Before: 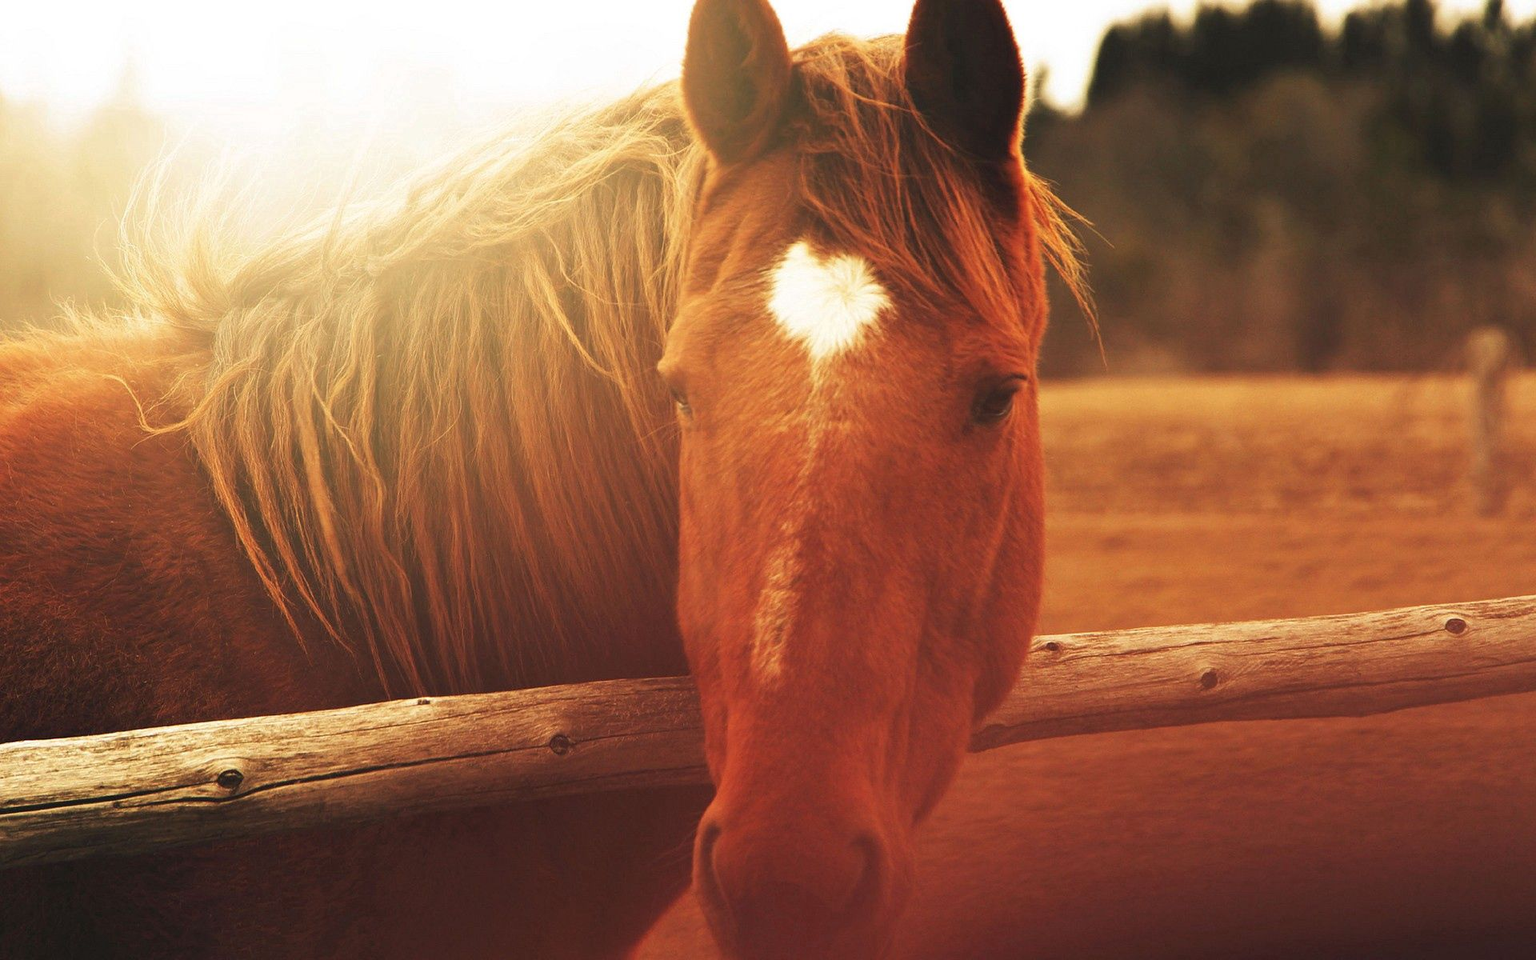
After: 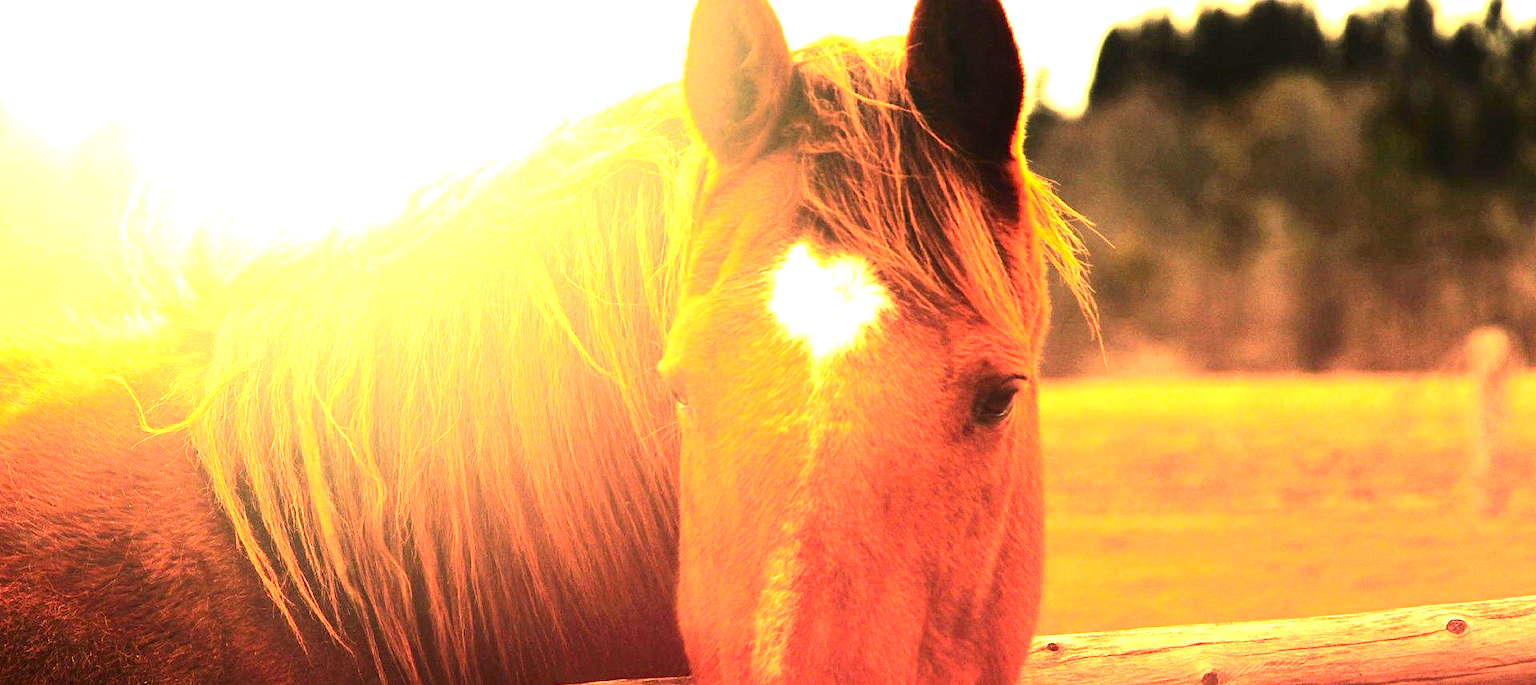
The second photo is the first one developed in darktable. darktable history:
exposure: black level correction 0.001, exposure 0.956 EV, compensate highlight preservation false
crop: right 0%, bottom 28.537%
tone equalizer: -8 EV -0.749 EV, -7 EV -0.733 EV, -6 EV -0.574 EV, -5 EV -0.362 EV, -3 EV 0.401 EV, -2 EV 0.6 EV, -1 EV 0.701 EV, +0 EV 0.777 EV
color balance rgb: perceptual saturation grading › global saturation 0.862%, global vibrance 20%
contrast brightness saturation: contrast 0.308, brightness -0.075, saturation 0.174
